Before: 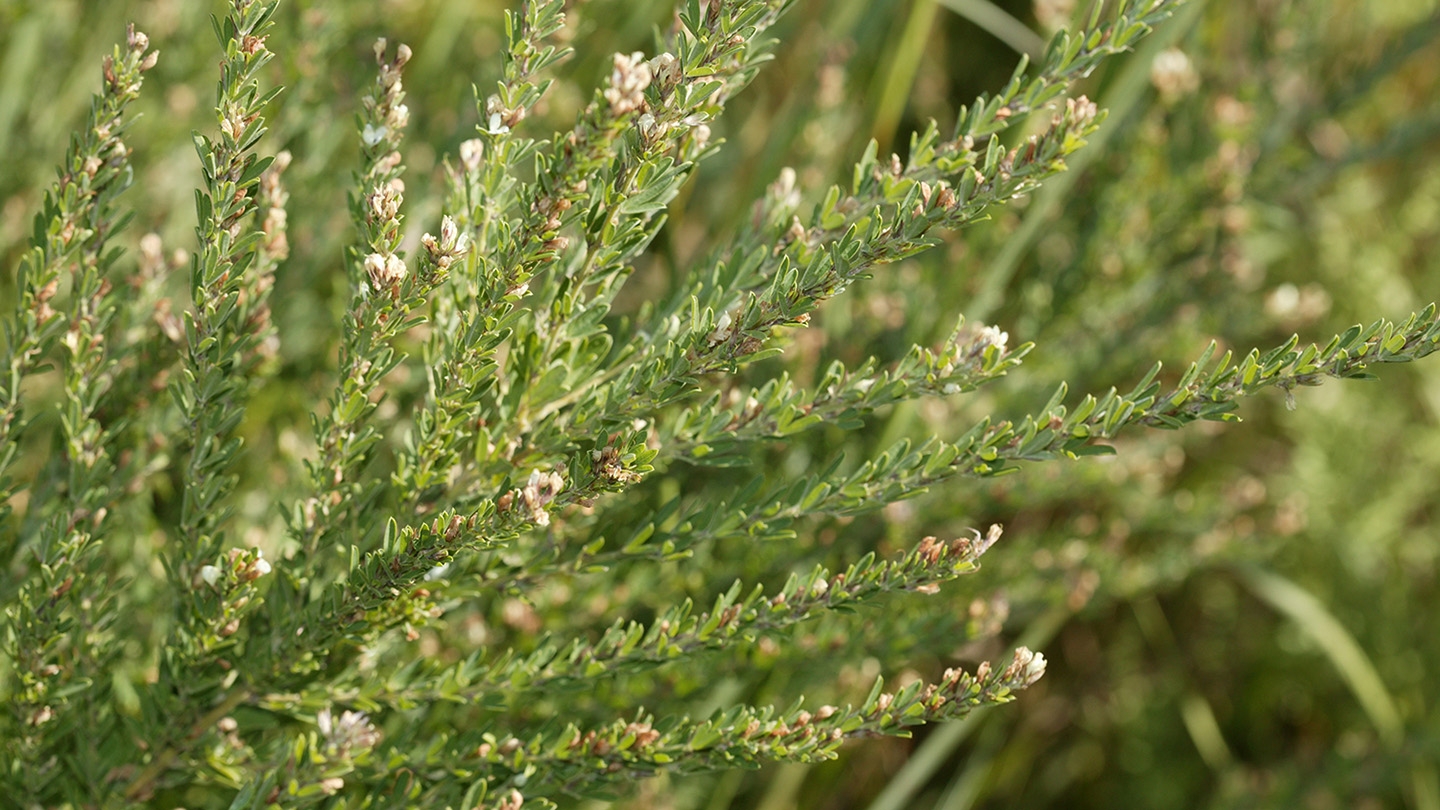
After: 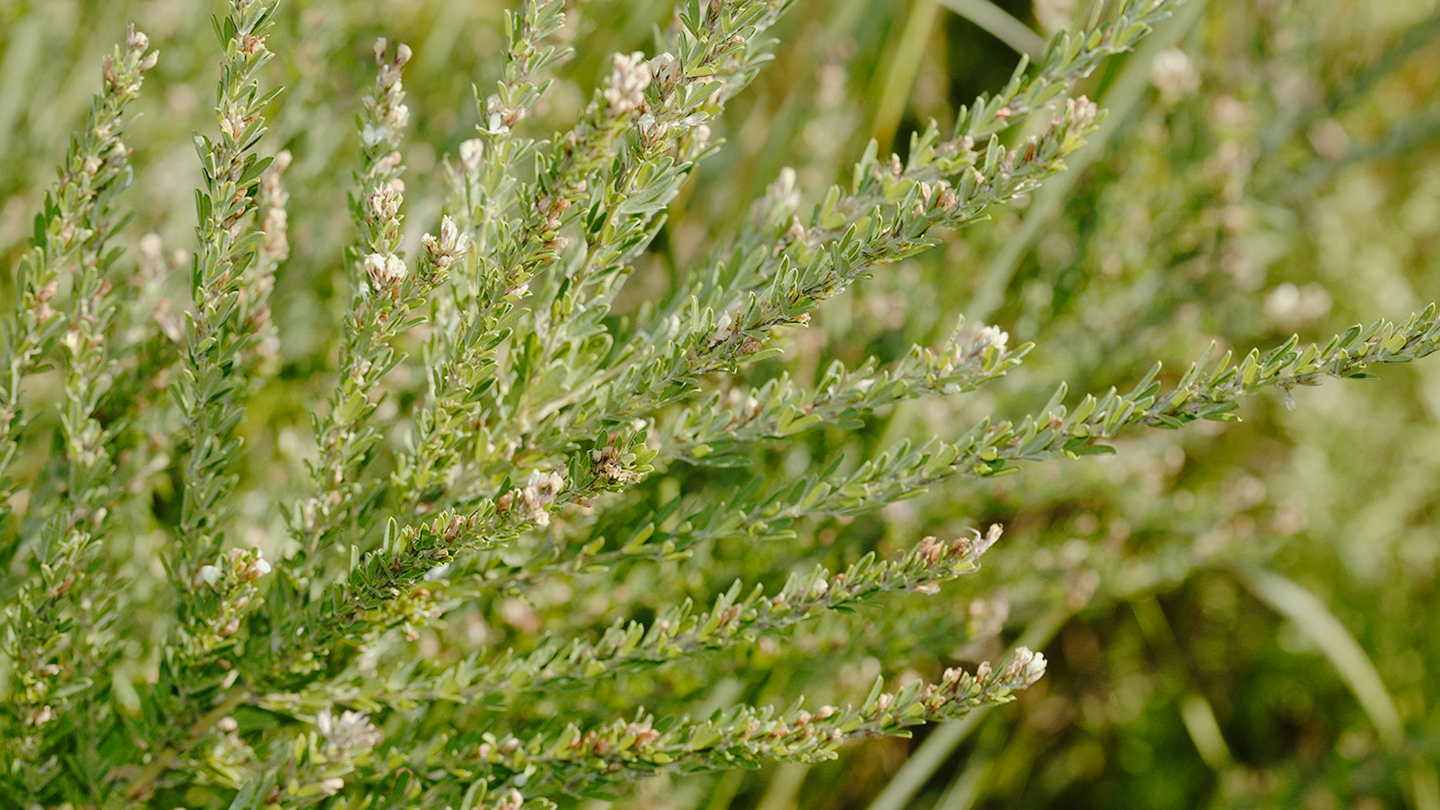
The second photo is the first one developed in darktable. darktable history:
exposure: exposure -0.143 EV, compensate highlight preservation false
tone curve: curves: ch0 [(0, 0) (0.003, 0.021) (0.011, 0.021) (0.025, 0.021) (0.044, 0.033) (0.069, 0.053) (0.1, 0.08) (0.136, 0.114) (0.177, 0.171) (0.224, 0.246) (0.277, 0.332) (0.335, 0.424) (0.399, 0.496) (0.468, 0.561) (0.543, 0.627) (0.623, 0.685) (0.709, 0.741) (0.801, 0.813) (0.898, 0.902) (1, 1)], preserve colors none
